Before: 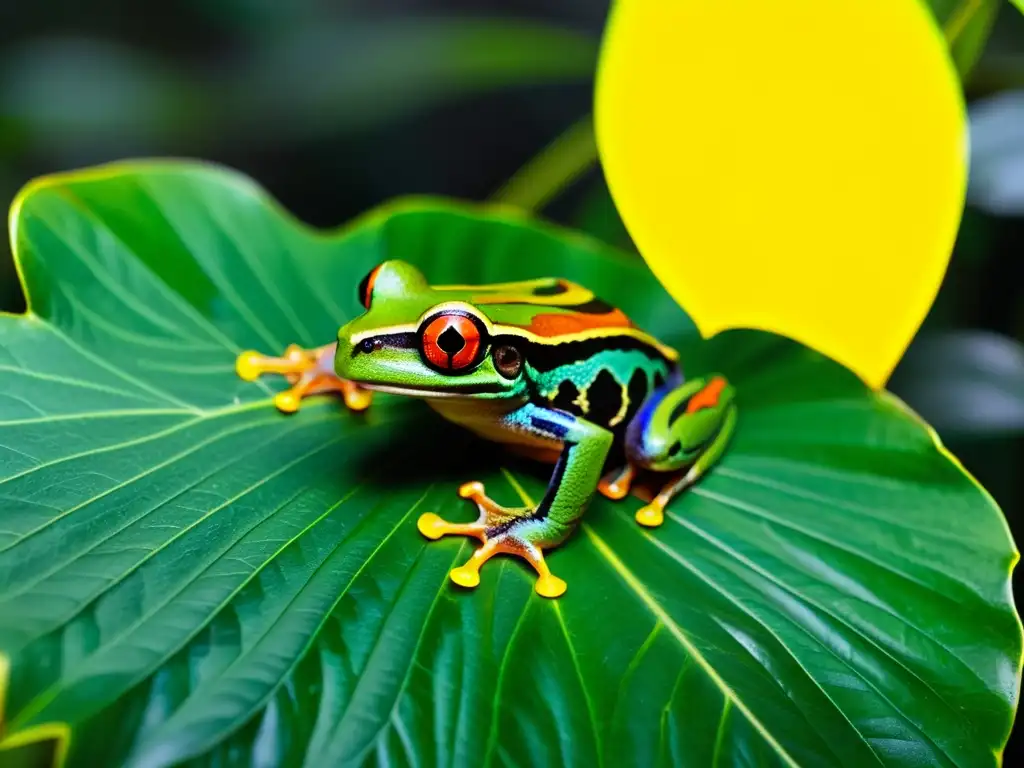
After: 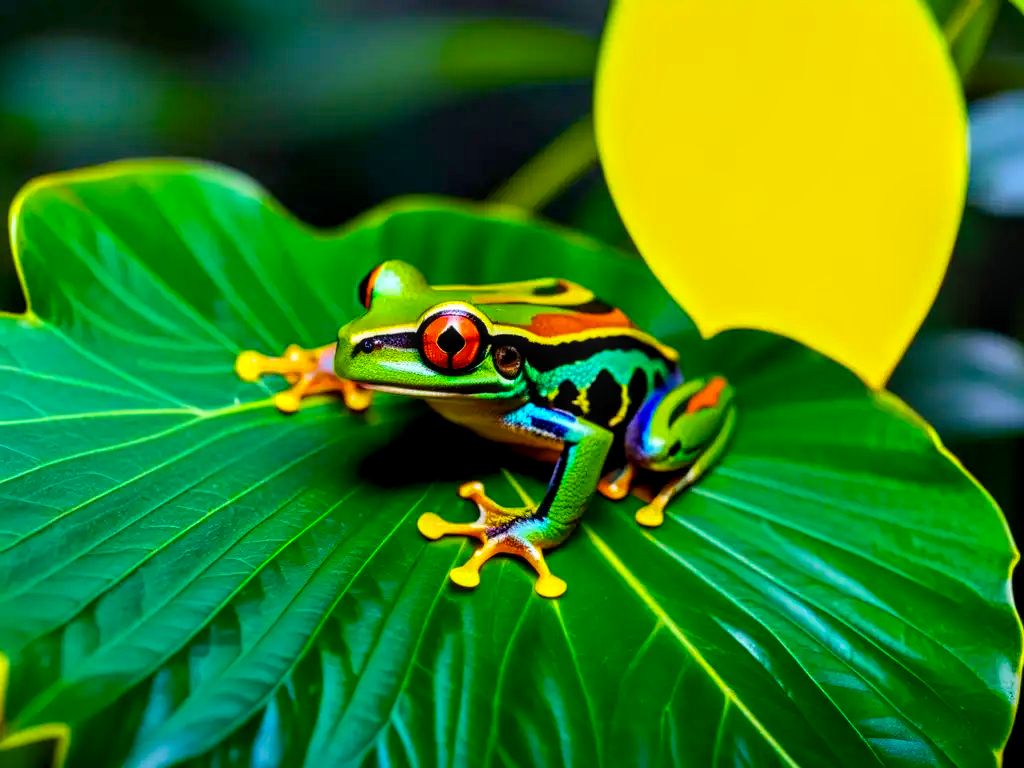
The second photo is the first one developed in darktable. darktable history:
color balance rgb: perceptual saturation grading › global saturation 37.141%, global vibrance 42.398%
exposure: black level correction 0.002, compensate exposure bias true, compensate highlight preservation false
local contrast: detail 130%
